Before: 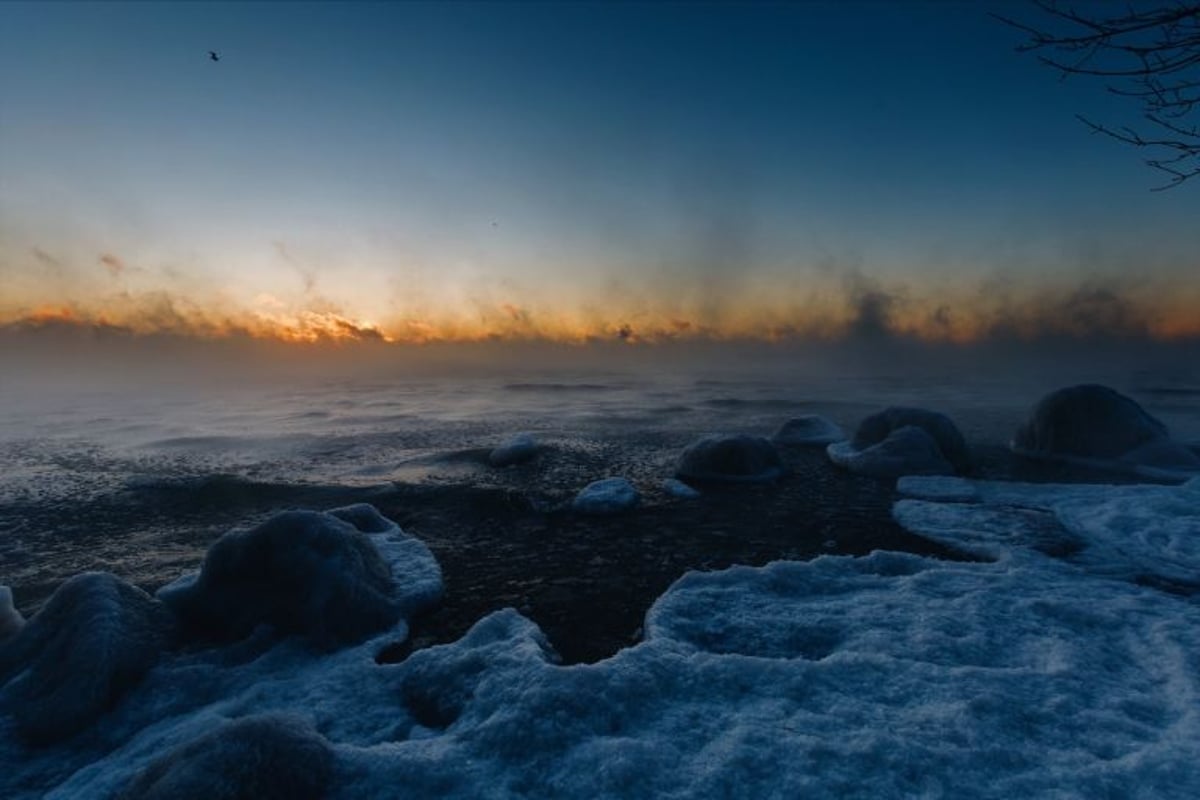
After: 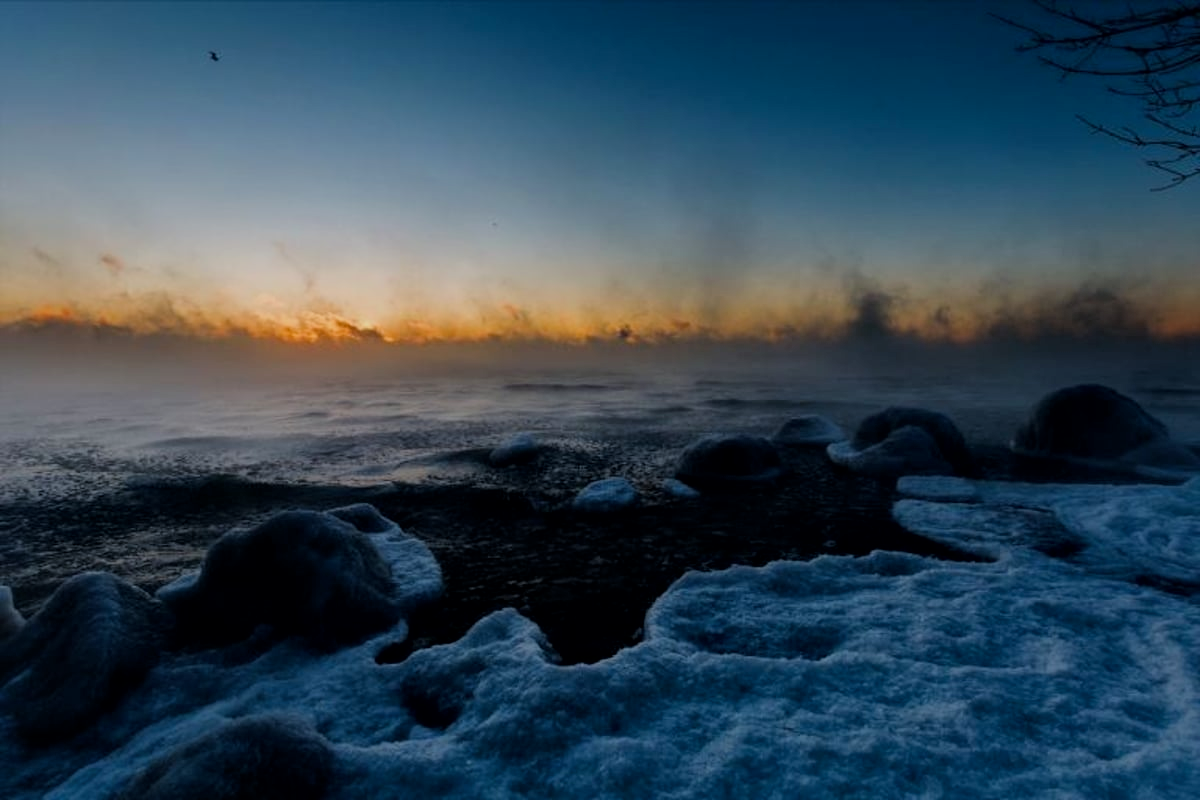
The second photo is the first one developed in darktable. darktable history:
filmic rgb: black relative exposure -7.65 EV, white relative exposure 4.56 EV, hardness 3.61, color science v6 (2022)
local contrast: mode bilateral grid, contrast 19, coarseness 51, detail 119%, midtone range 0.2
color balance rgb: power › hue 329.31°, perceptual saturation grading › global saturation 8.475%, global vibrance 9.197%
